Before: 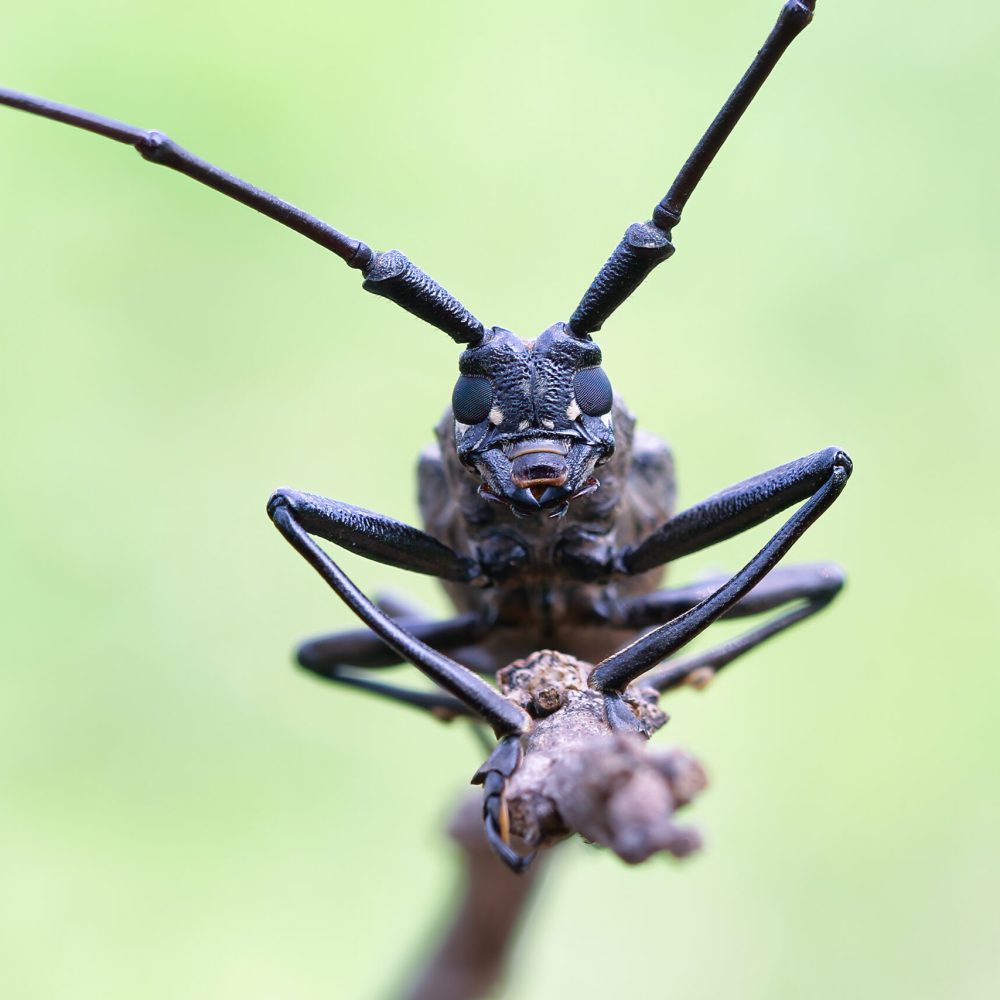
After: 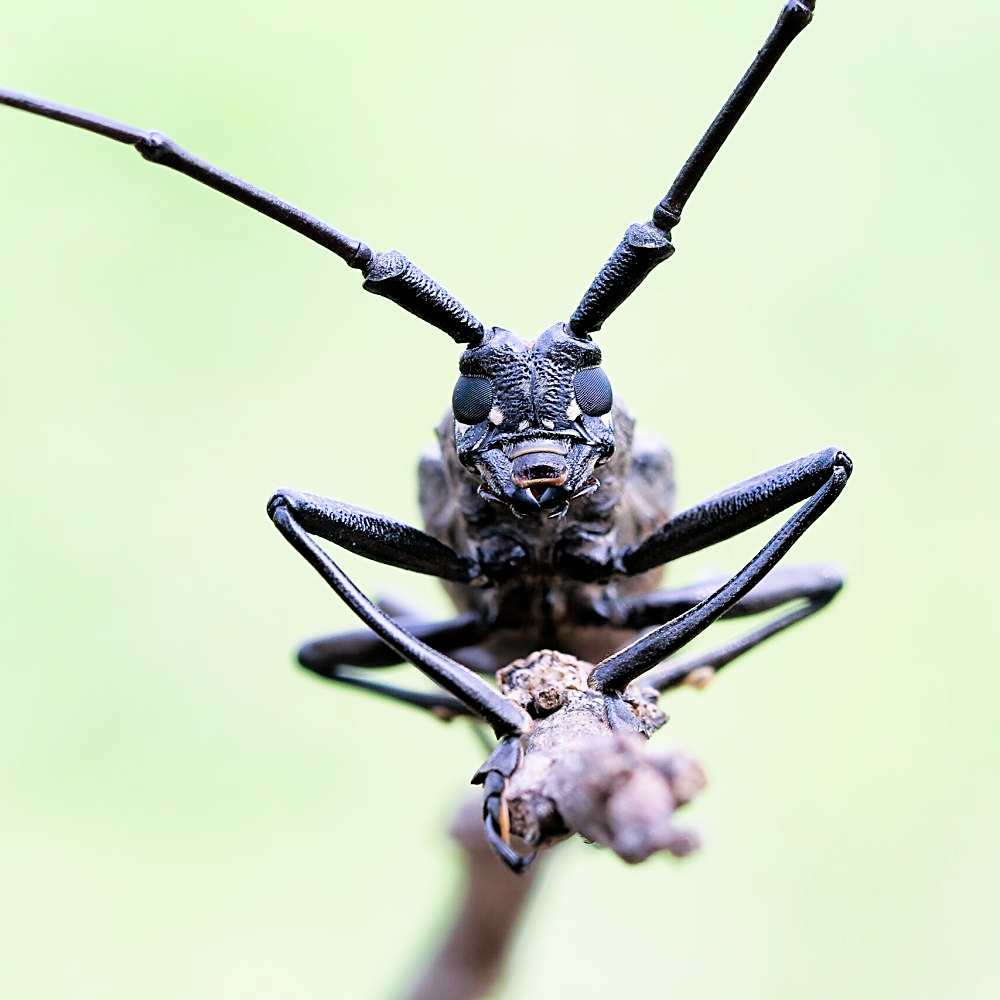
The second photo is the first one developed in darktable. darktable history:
white balance: red 1, blue 1
sharpen: on, module defaults
filmic rgb: black relative exposure -5 EV, white relative exposure 3.5 EV, hardness 3.19, contrast 1.2, highlights saturation mix -30%
exposure: black level correction 0, exposure 0.7 EV, compensate exposure bias true, compensate highlight preservation false
